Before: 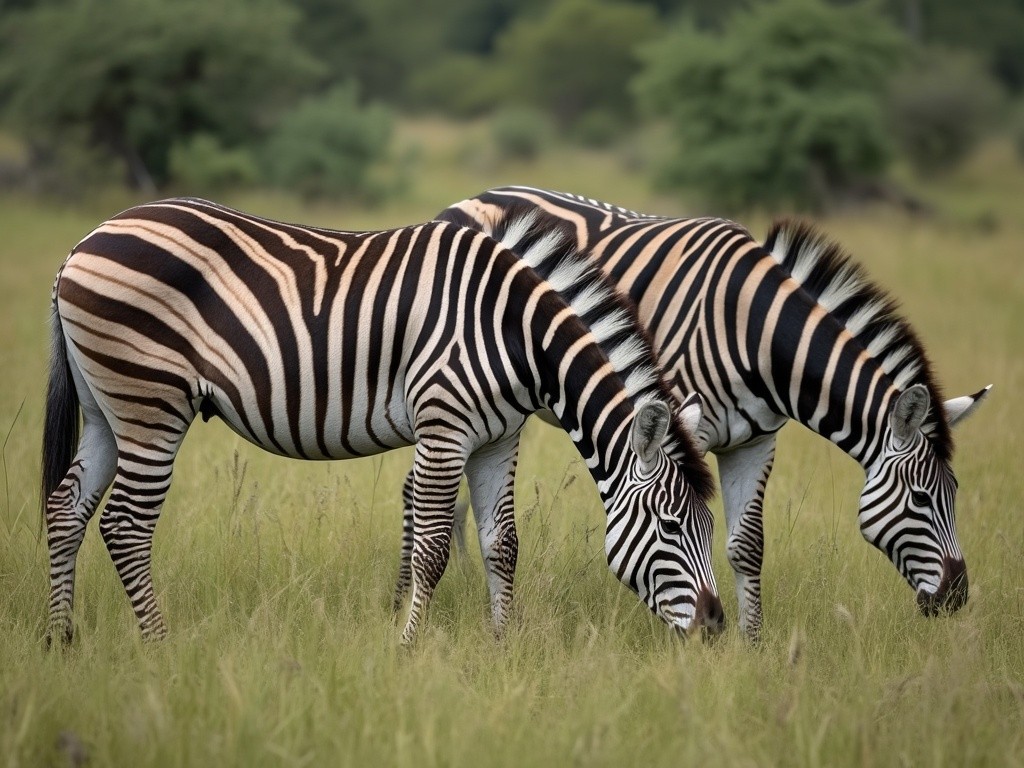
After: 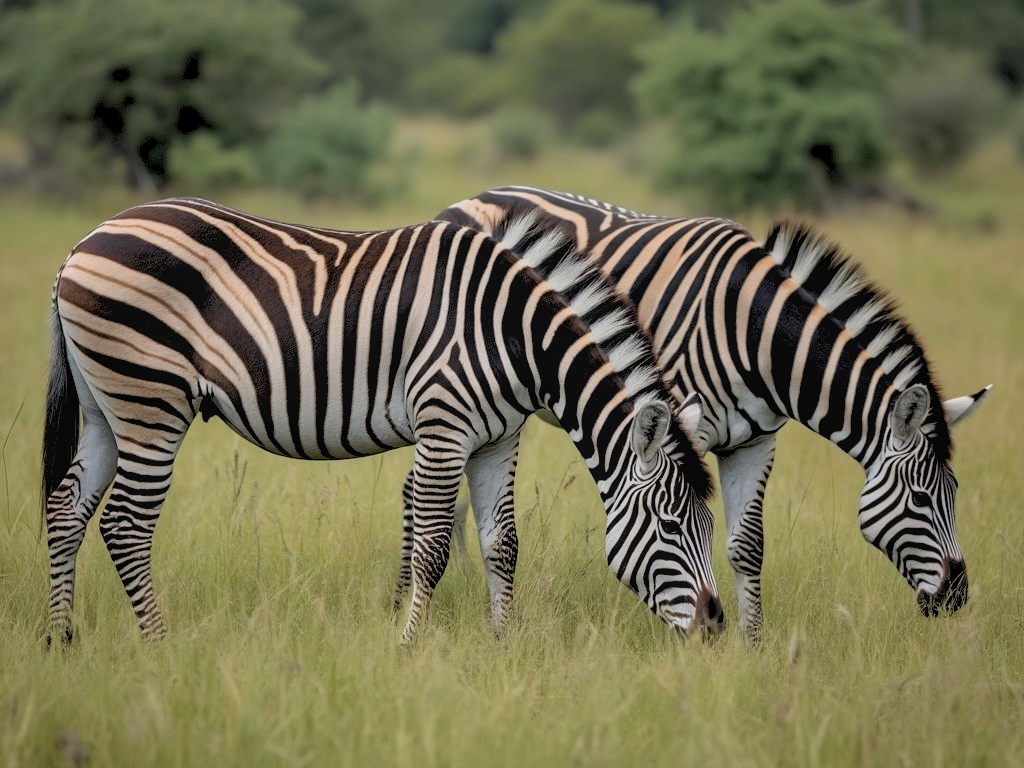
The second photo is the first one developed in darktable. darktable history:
local contrast: detail 110%
rgb levels: preserve colors sum RGB, levels [[0.038, 0.433, 0.934], [0, 0.5, 1], [0, 0.5, 1]]
